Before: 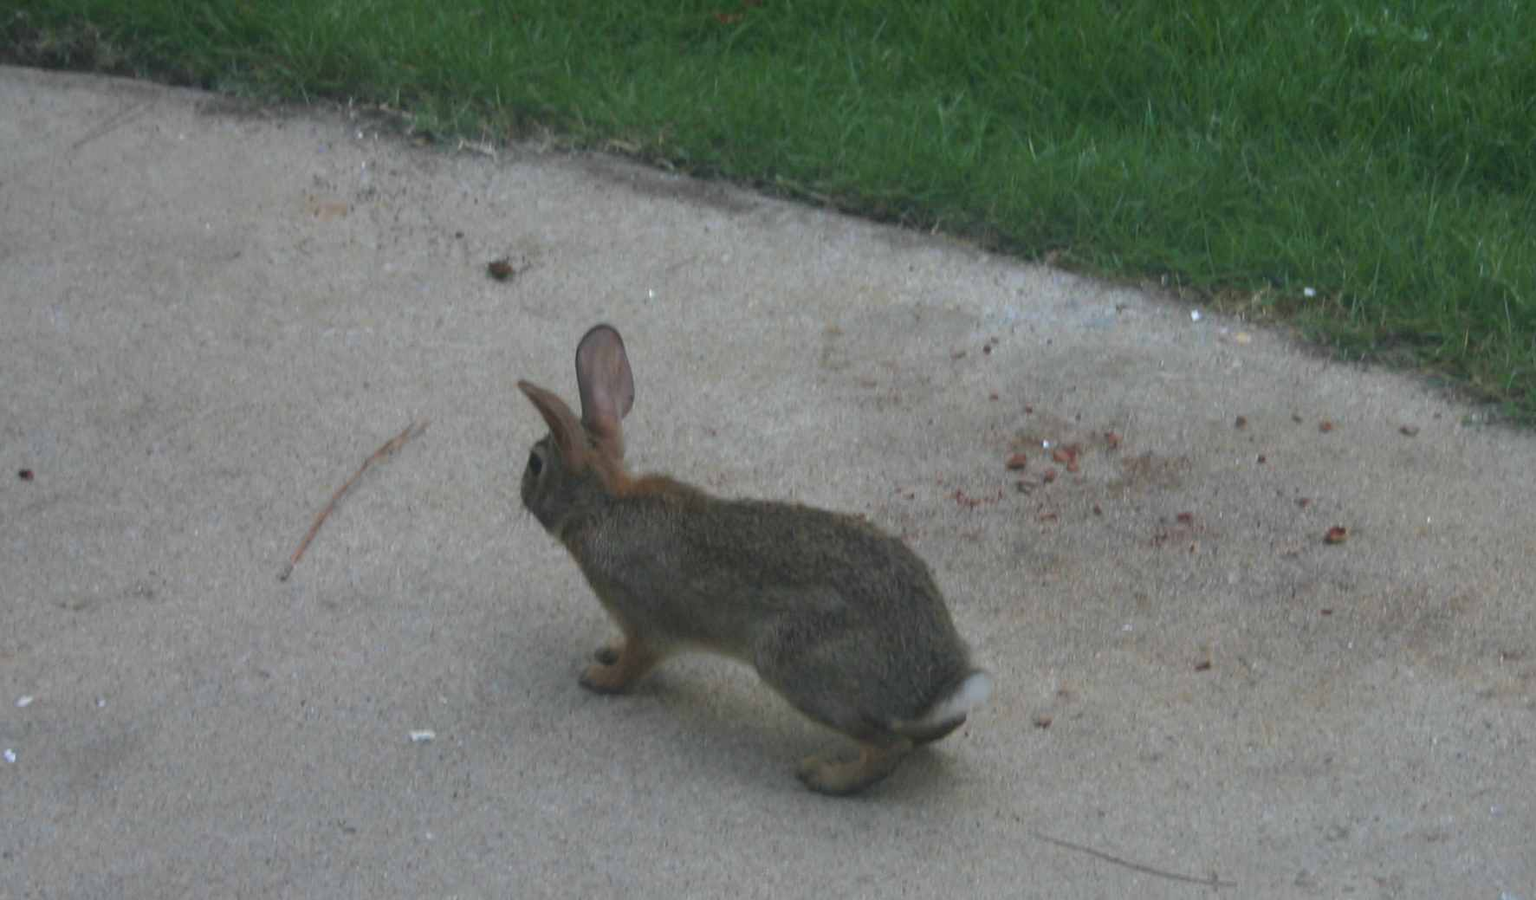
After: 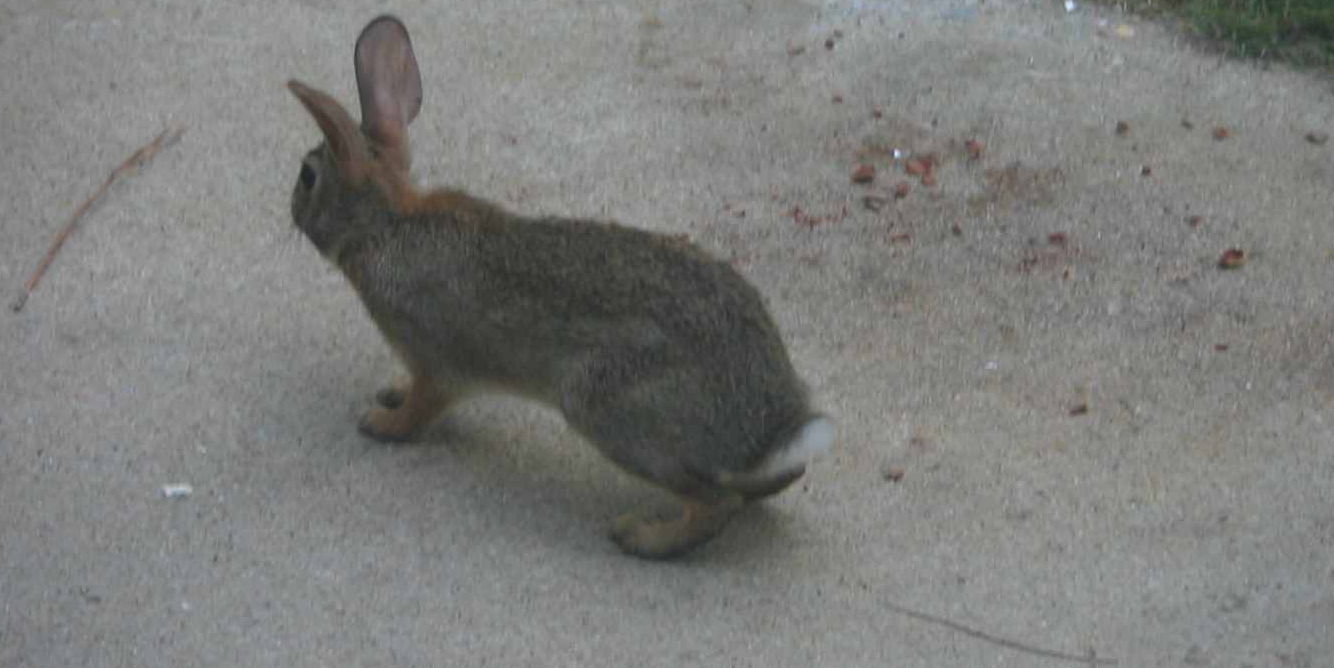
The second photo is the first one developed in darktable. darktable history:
vignetting: fall-off radius 93.13%, brightness -0.575
crop and rotate: left 17.491%, top 34.579%, right 7.257%, bottom 1.041%
